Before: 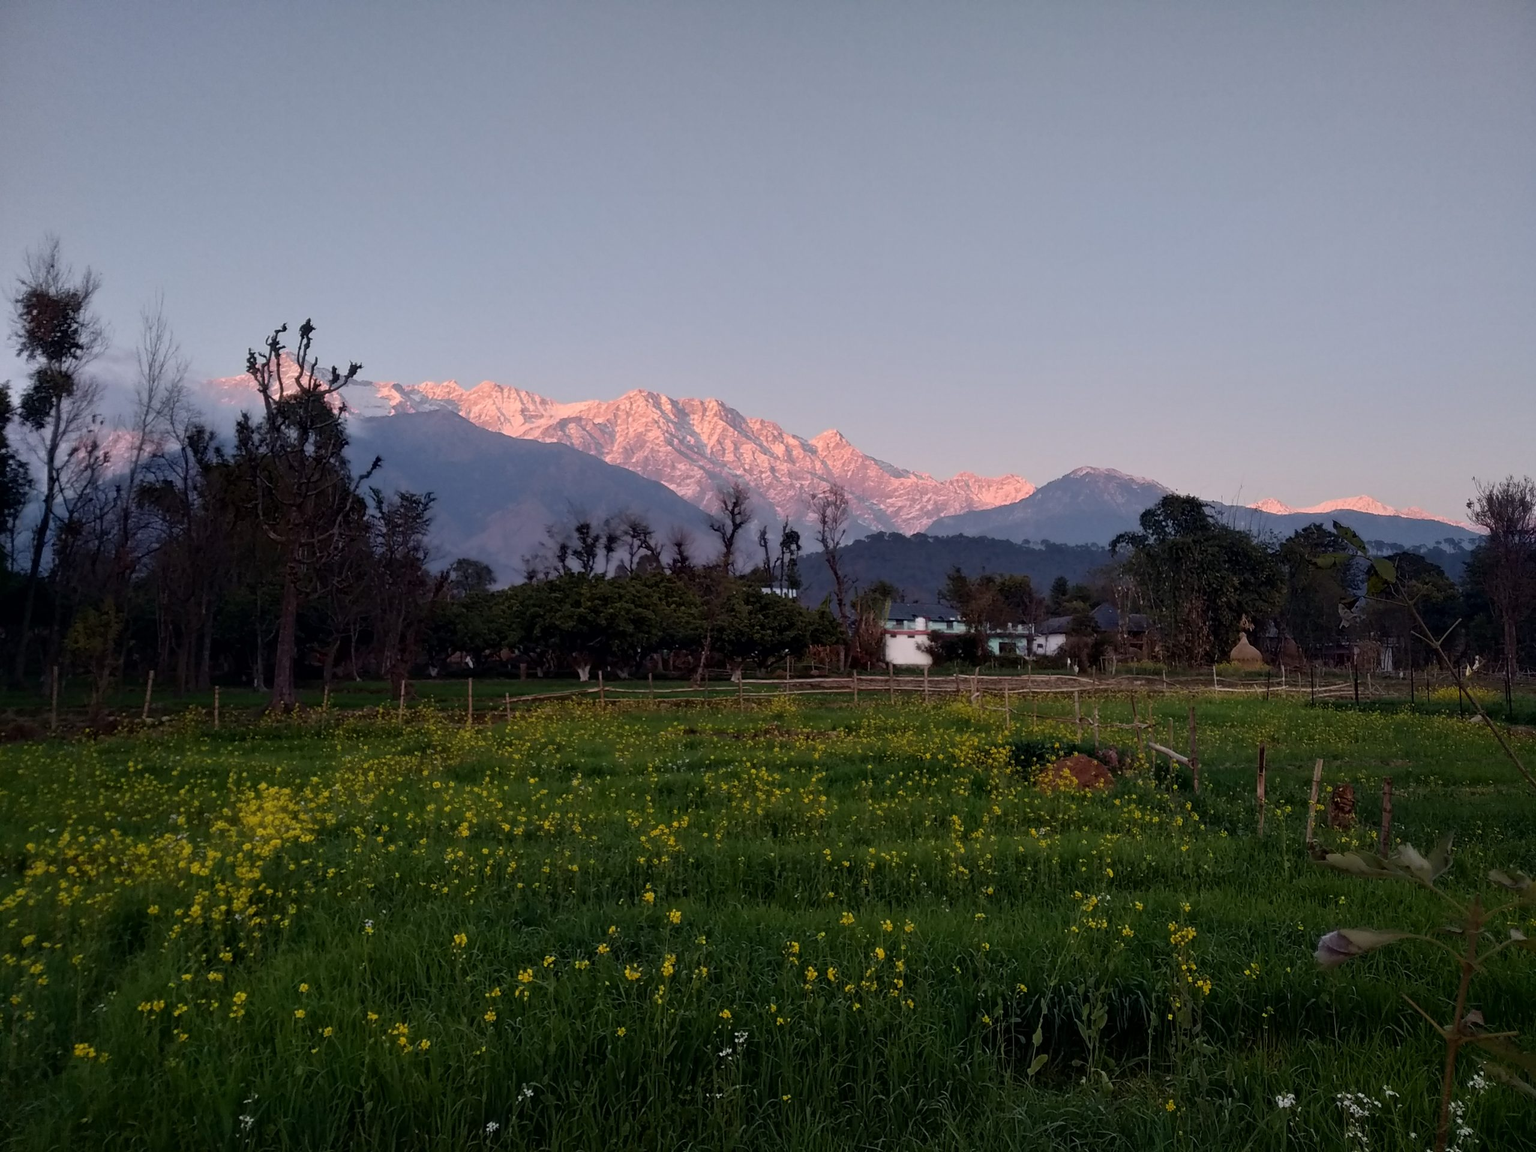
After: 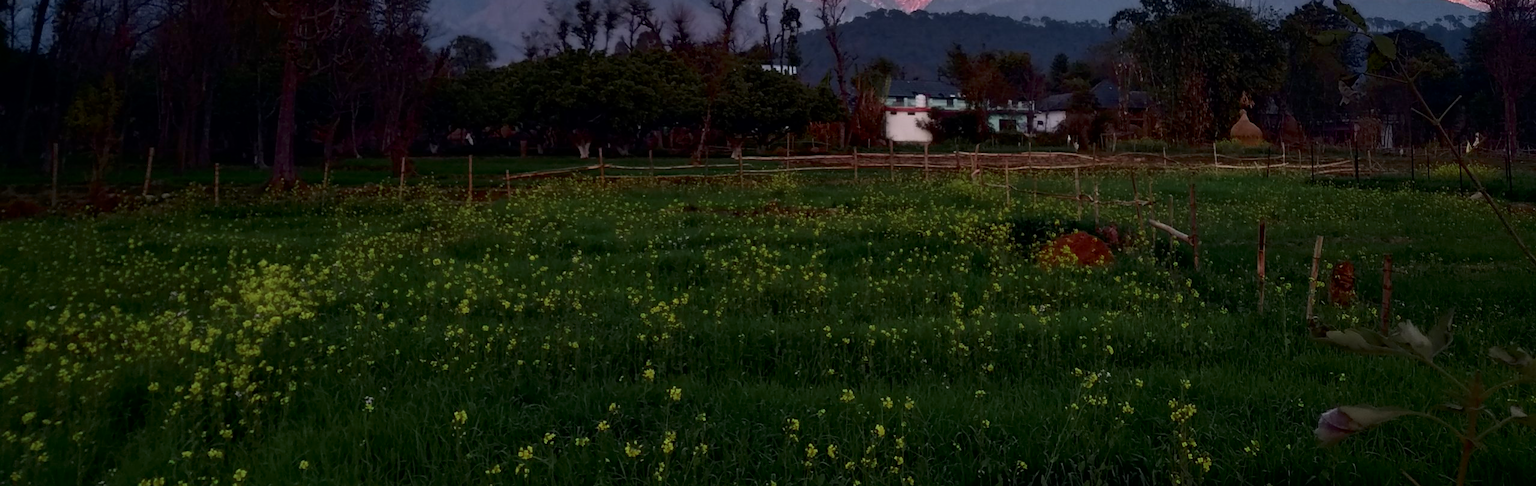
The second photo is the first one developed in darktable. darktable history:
contrast brightness saturation: contrast 0.067, brightness -0.152, saturation 0.109
crop: top 45.466%, bottom 12.263%
color zones: curves: ch0 [(0, 0.466) (0.128, 0.466) (0.25, 0.5) (0.375, 0.456) (0.5, 0.5) (0.625, 0.5) (0.737, 0.652) (0.875, 0.5)]; ch1 [(0, 0.603) (0.125, 0.618) (0.261, 0.348) (0.372, 0.353) (0.497, 0.363) (0.611, 0.45) (0.731, 0.427) (0.875, 0.518) (0.998, 0.652)]; ch2 [(0, 0.559) (0.125, 0.451) (0.253, 0.564) (0.37, 0.578) (0.5, 0.466) (0.625, 0.471) (0.731, 0.471) (0.88, 0.485)]
